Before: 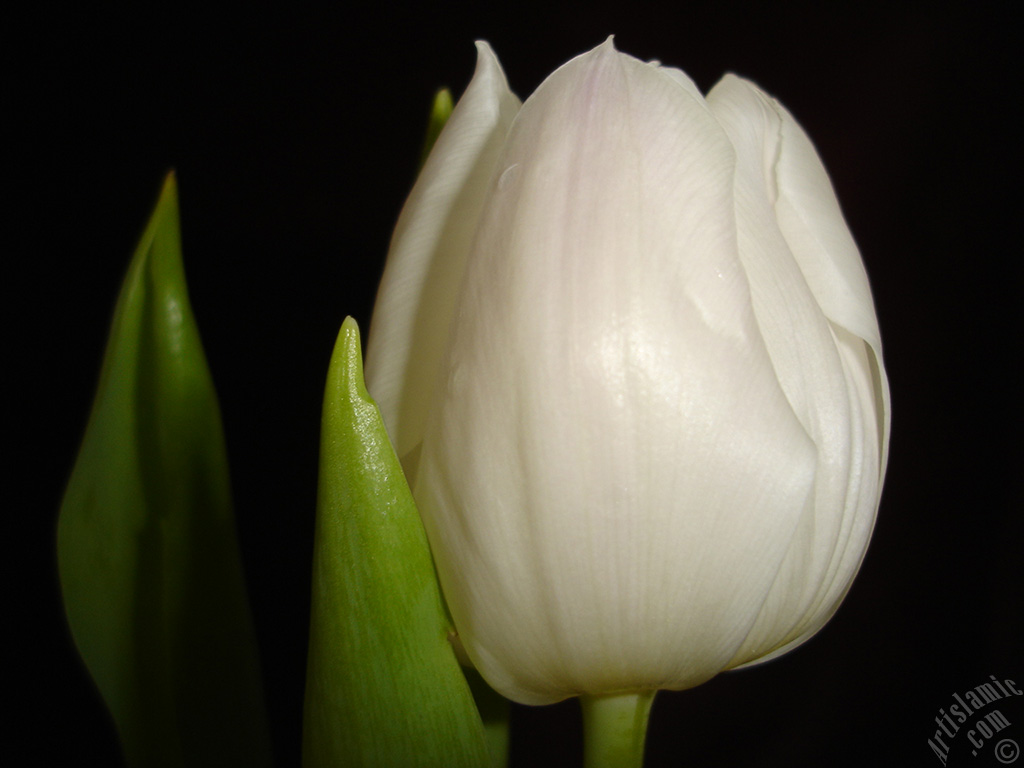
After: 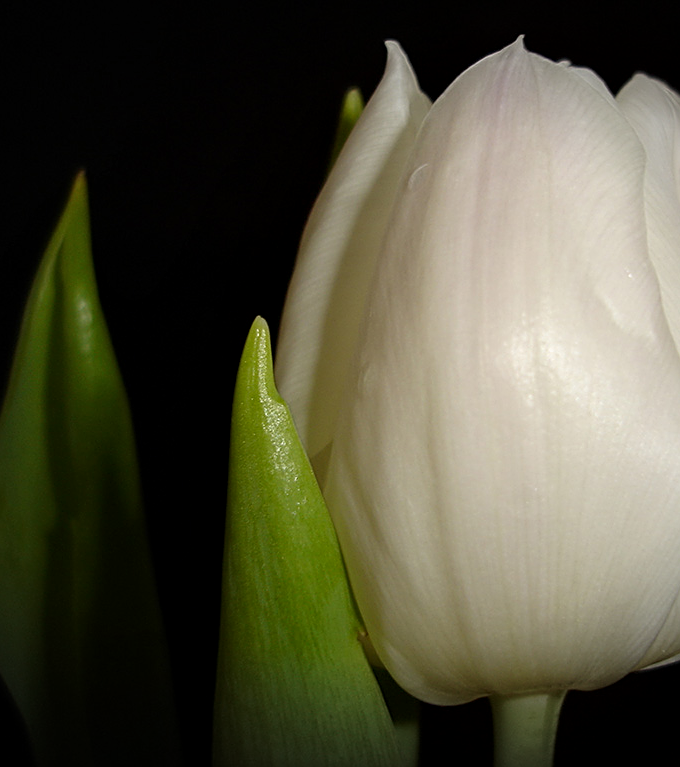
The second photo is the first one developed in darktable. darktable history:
local contrast: highlights 62%, shadows 106%, detail 107%, midtone range 0.525
crop and rotate: left 8.814%, right 24.713%
sharpen: on, module defaults
vignetting: fall-off start 100.34%, brightness -0.277, width/height ratio 1.302
